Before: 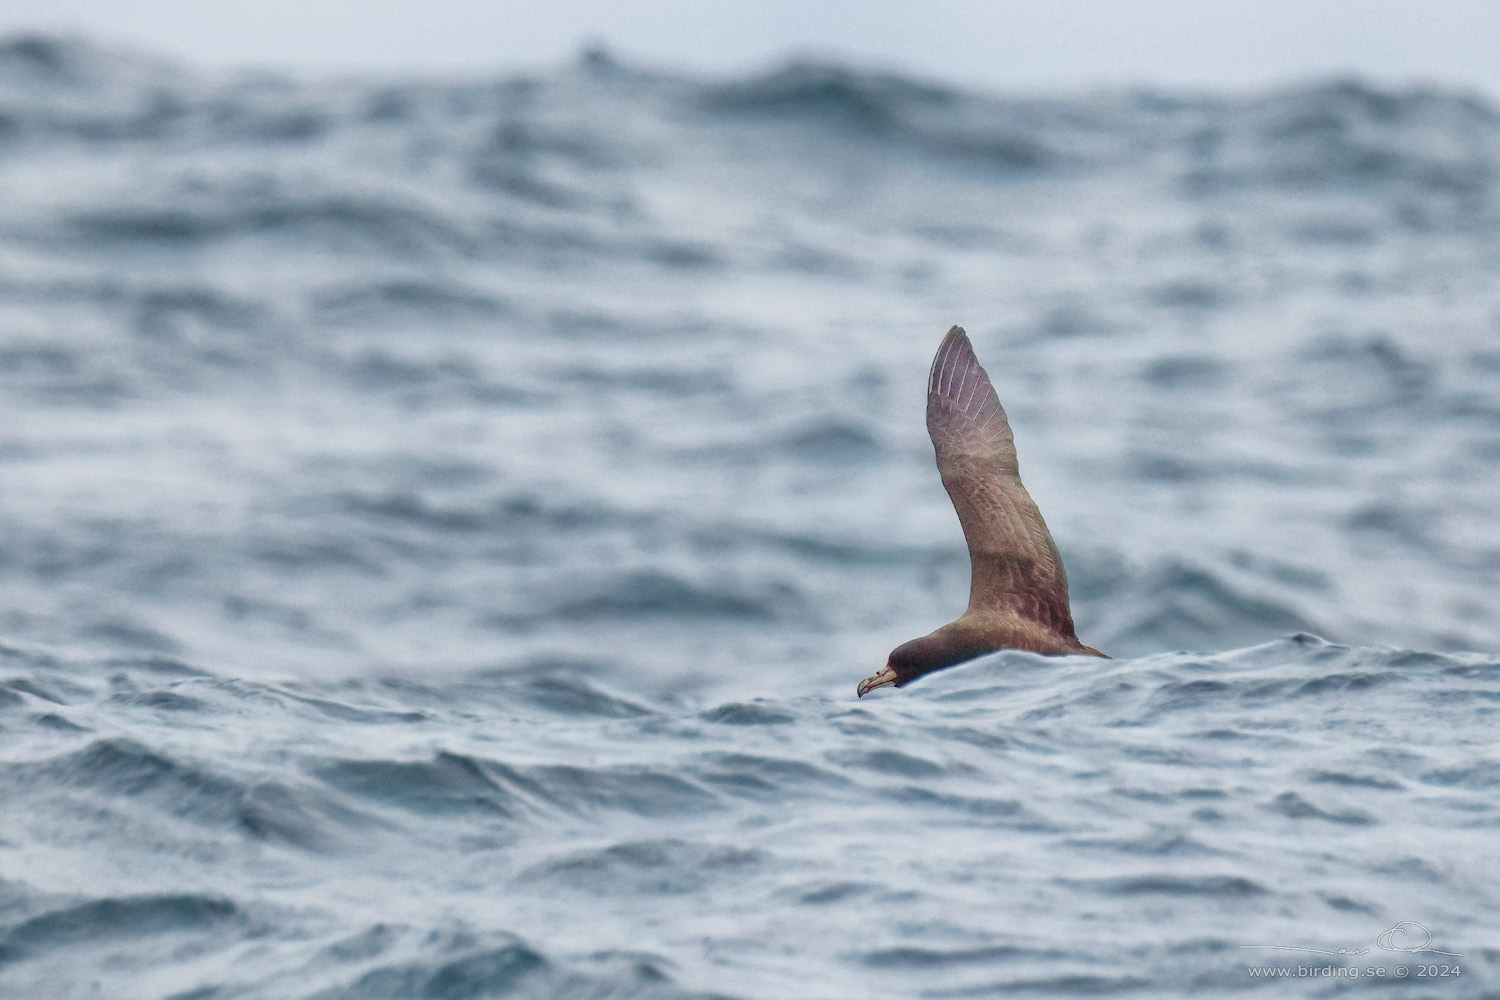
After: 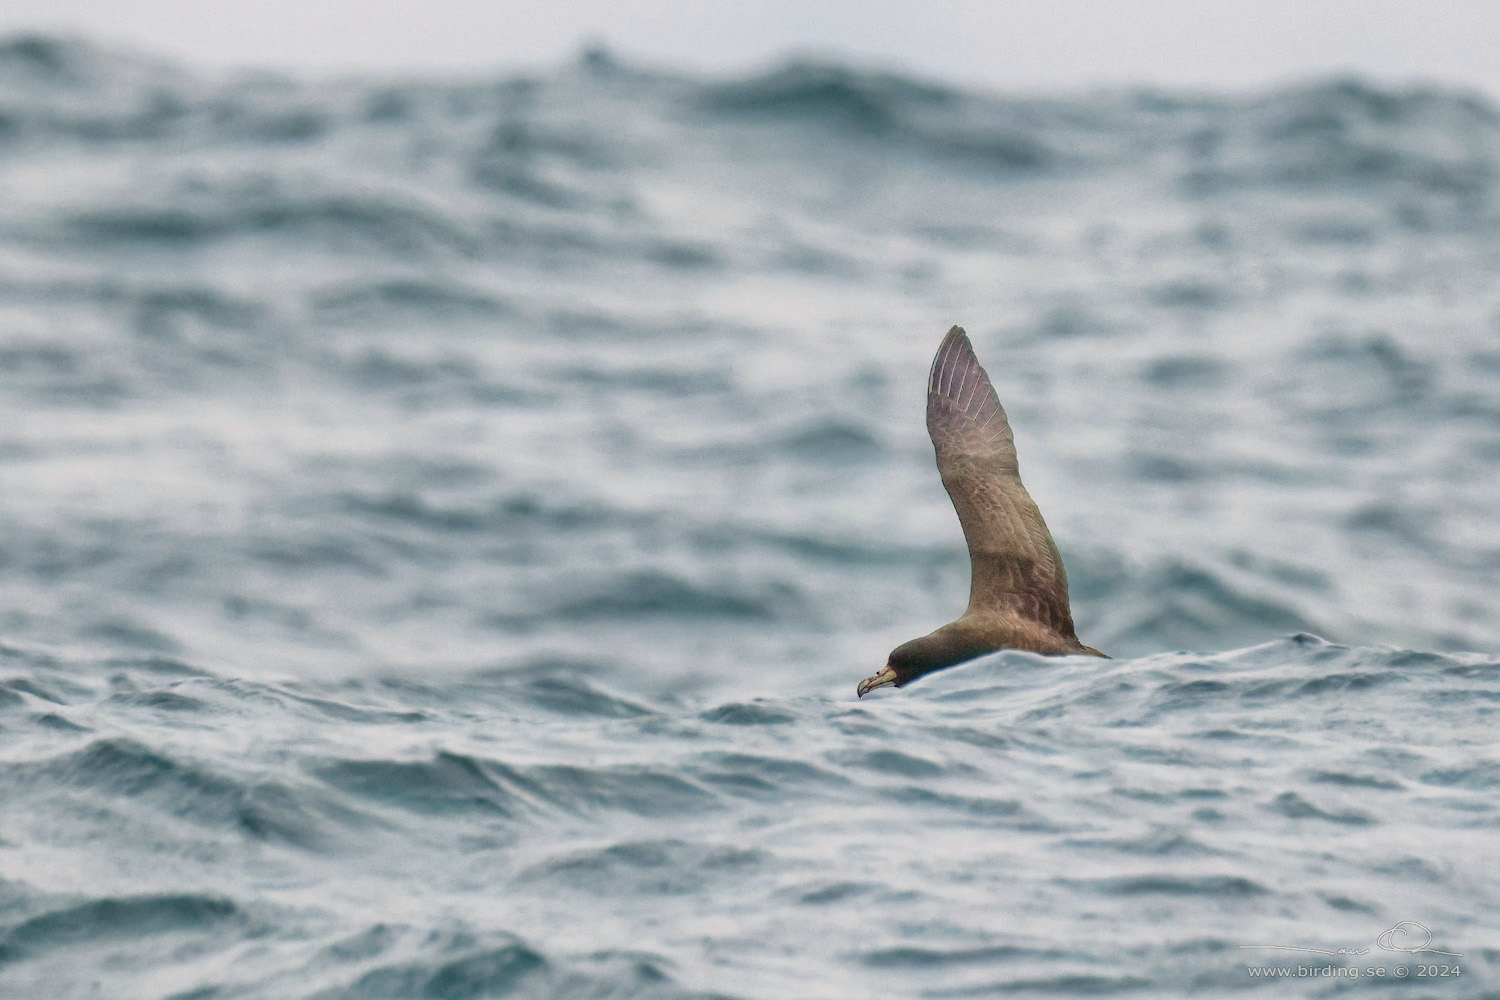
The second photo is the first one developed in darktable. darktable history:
color correction: highlights a* 3.99, highlights b* 4.96, shadows a* -7.79, shadows b* 4.88
